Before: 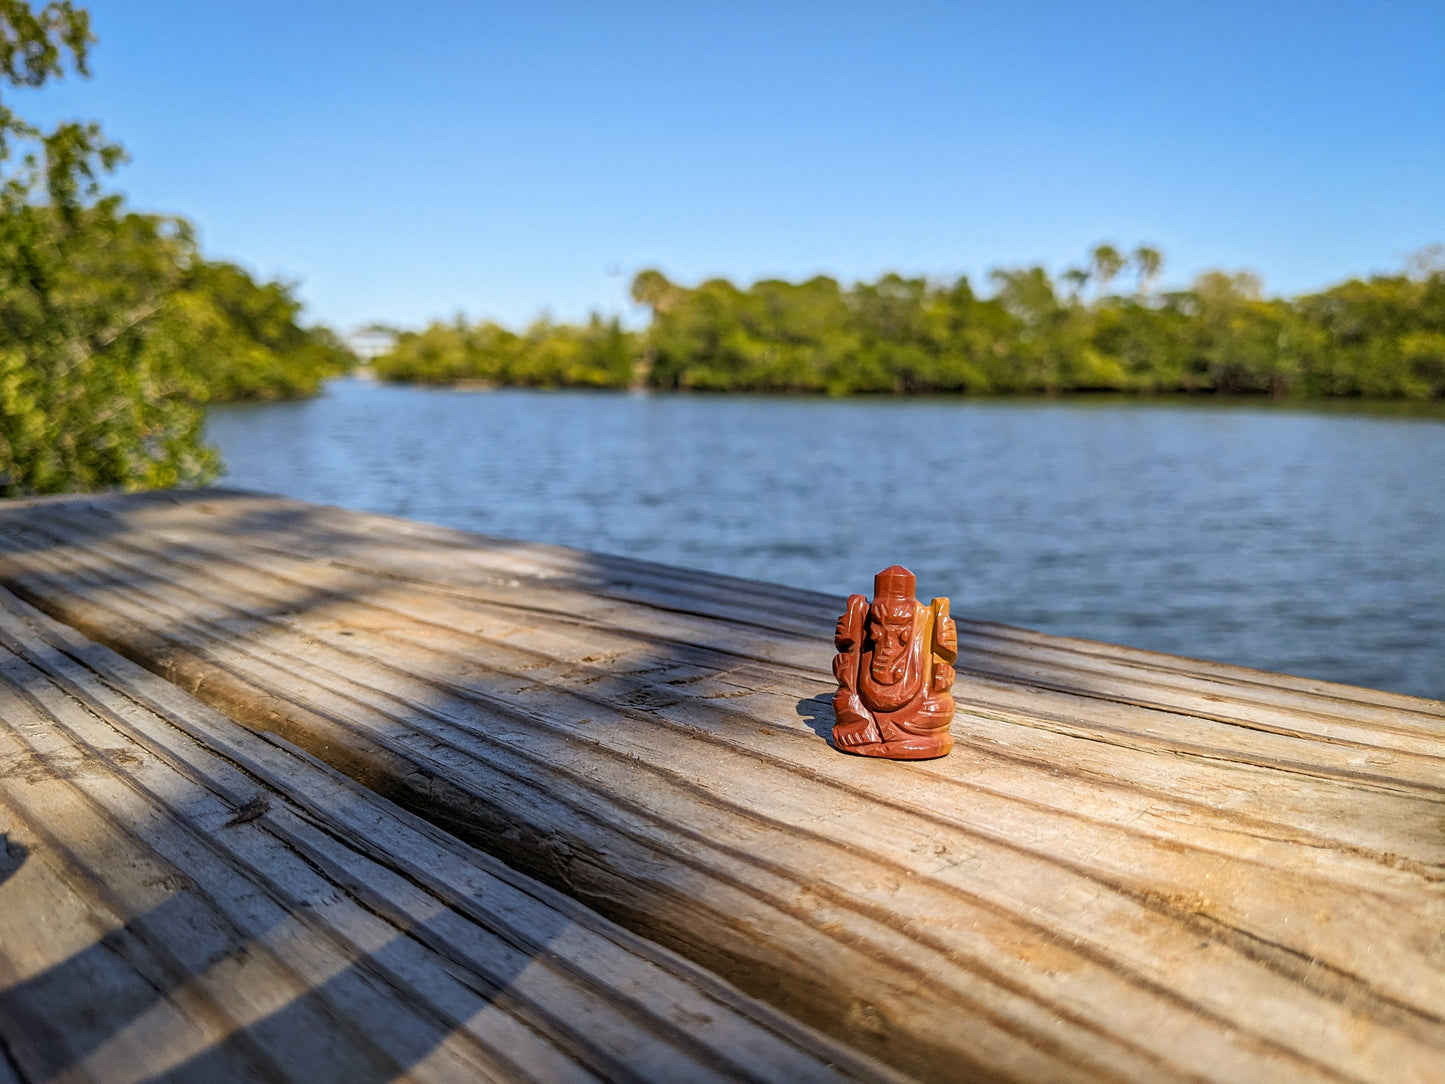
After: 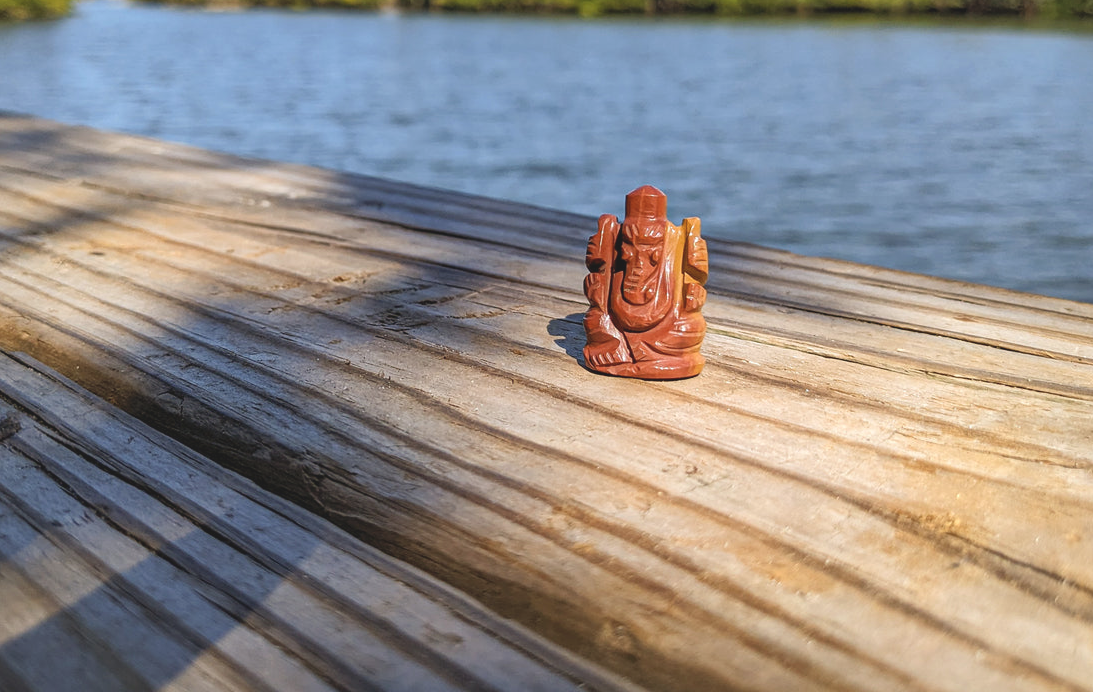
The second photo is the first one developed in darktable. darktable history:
crop and rotate: left 17.299%, top 35.115%, right 7.015%, bottom 1.024%
color balance: lift [1.007, 1, 1, 1], gamma [1.097, 1, 1, 1]
